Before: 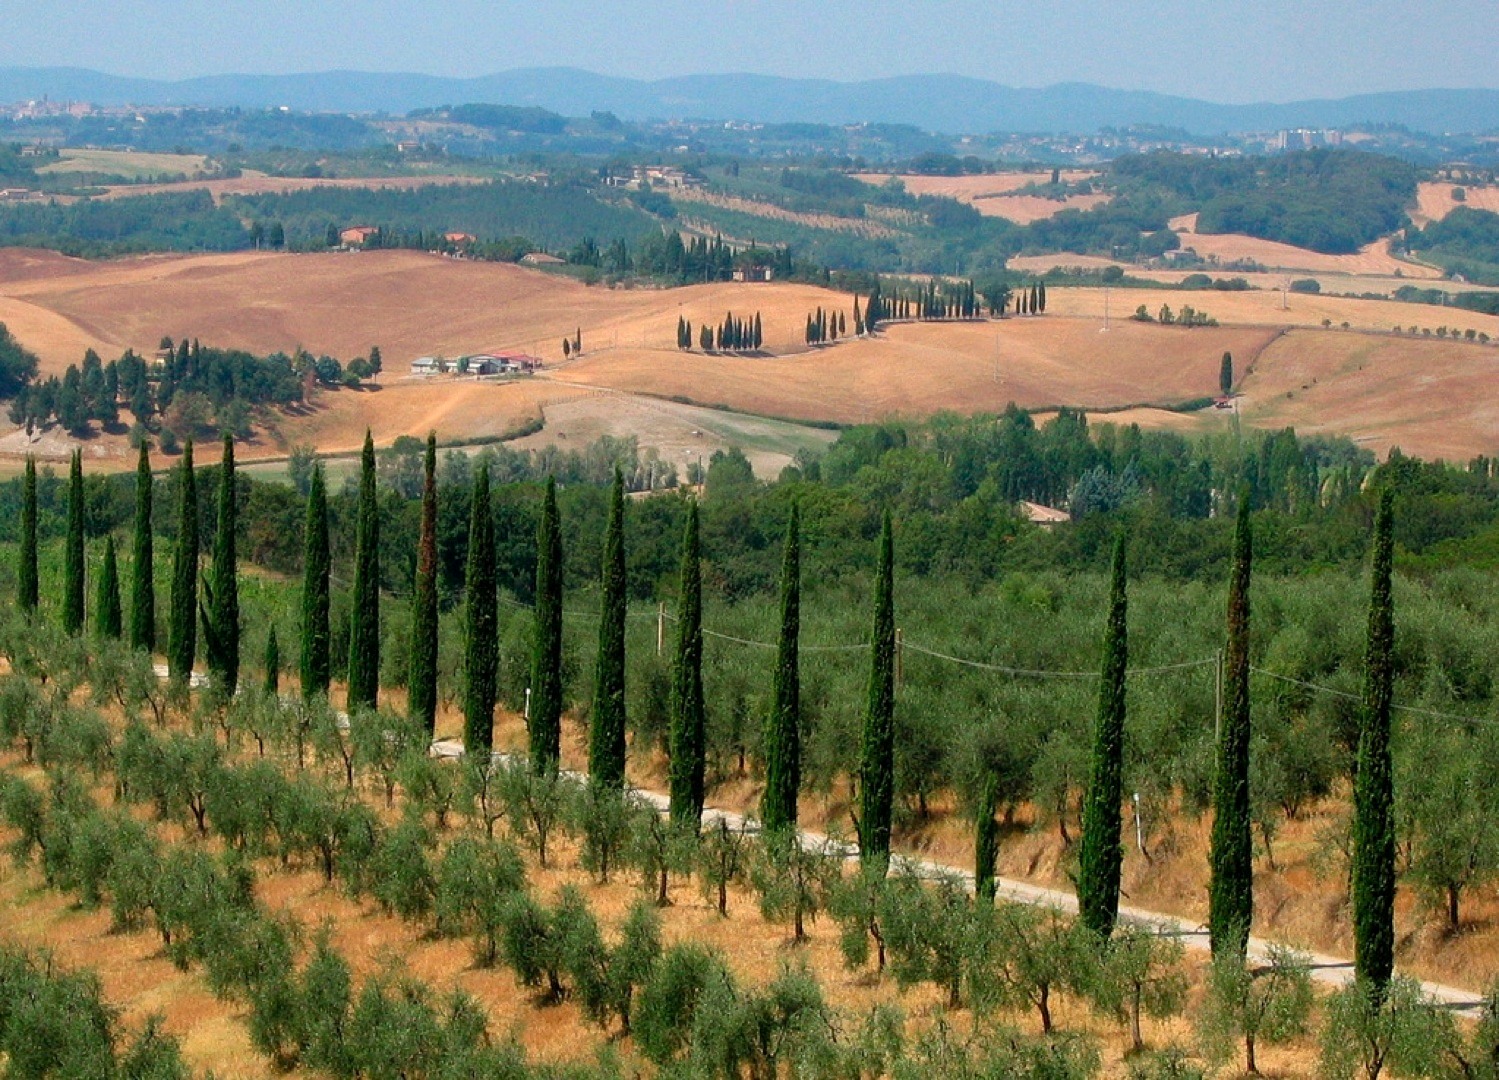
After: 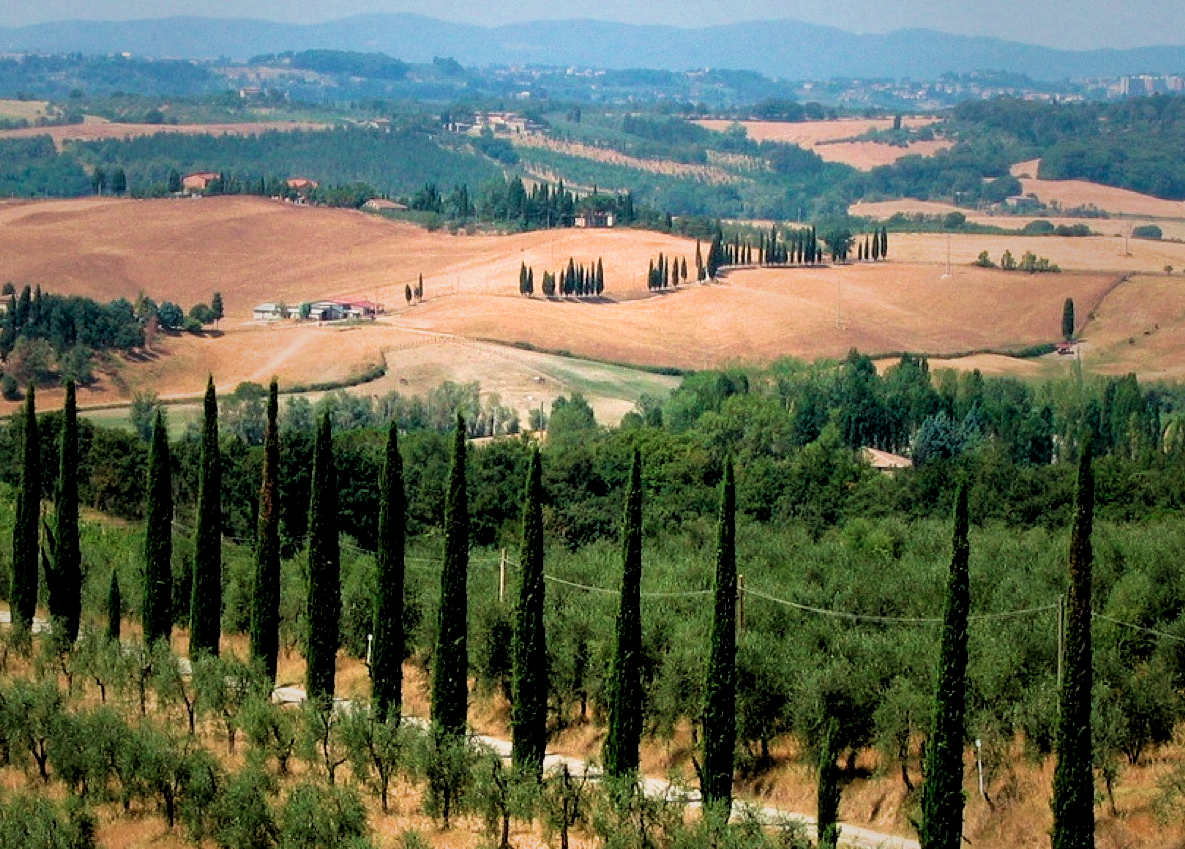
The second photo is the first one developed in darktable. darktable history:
crop and rotate: left 10.584%, top 5.076%, right 10.317%, bottom 16.235%
vignetting: fall-off start 16.1%, fall-off radius 99.27%, brightness -0.38, saturation 0.01, width/height ratio 0.717, unbound false
local contrast: highlights 102%, shadows 99%, detail 120%, midtone range 0.2
exposure: exposure 0.372 EV, compensate highlight preservation false
filmic rgb: black relative exposure -3.71 EV, white relative exposure 2.74 EV, threshold 2.99 EV, dynamic range scaling -5.77%, hardness 3.03, enable highlight reconstruction true
velvia: on, module defaults
